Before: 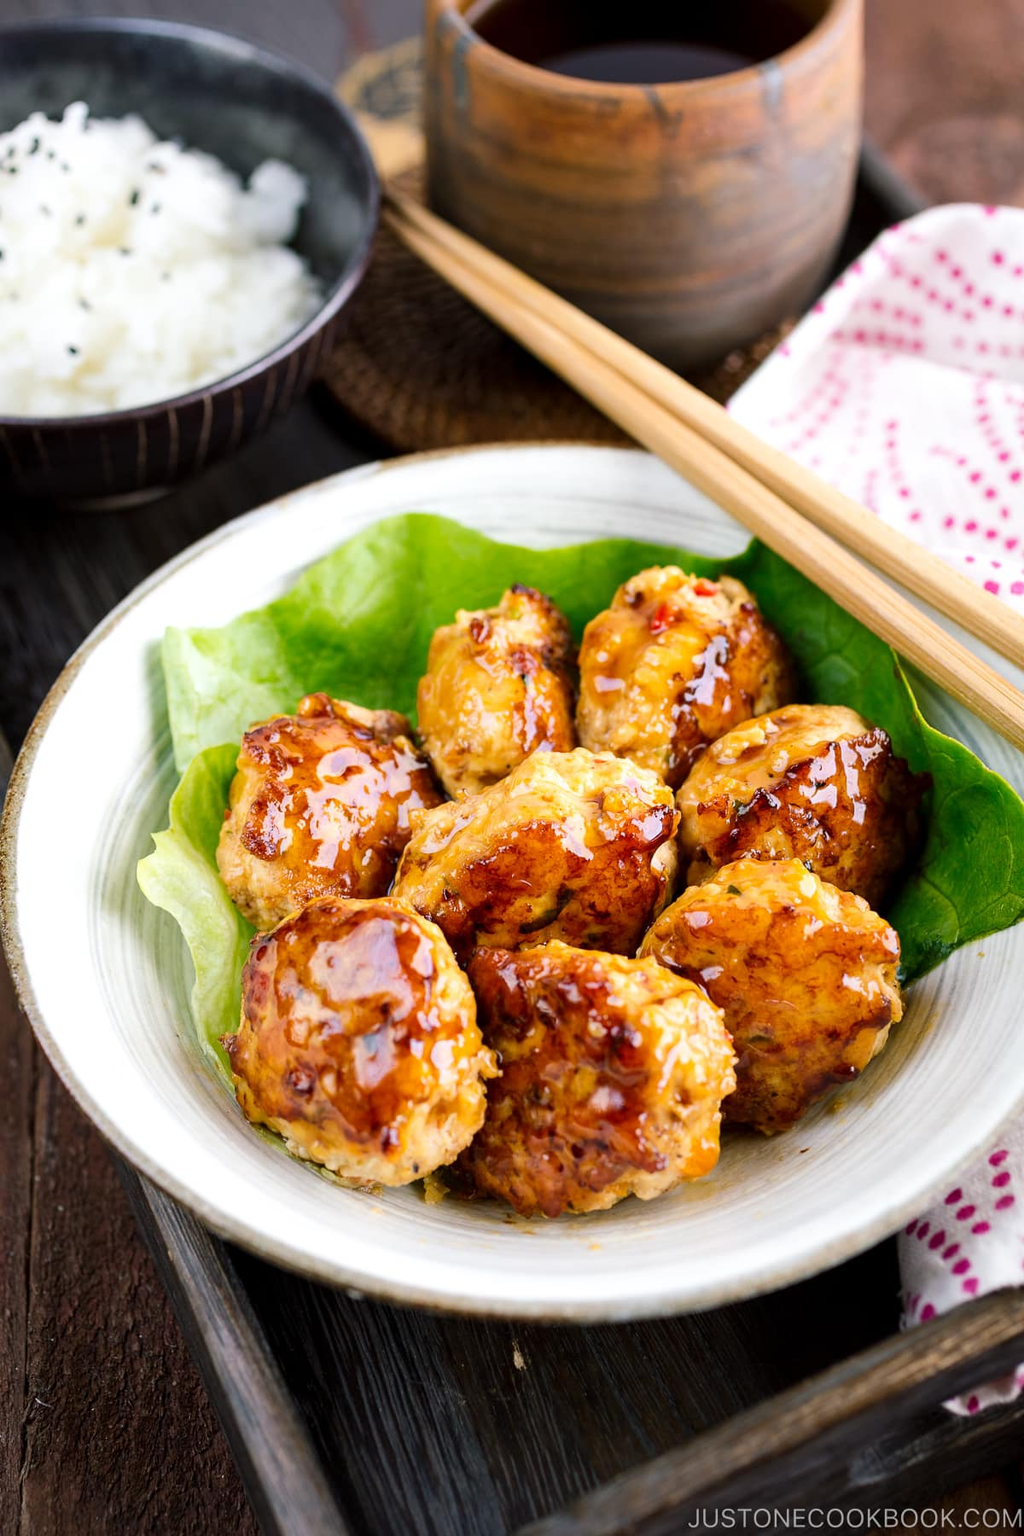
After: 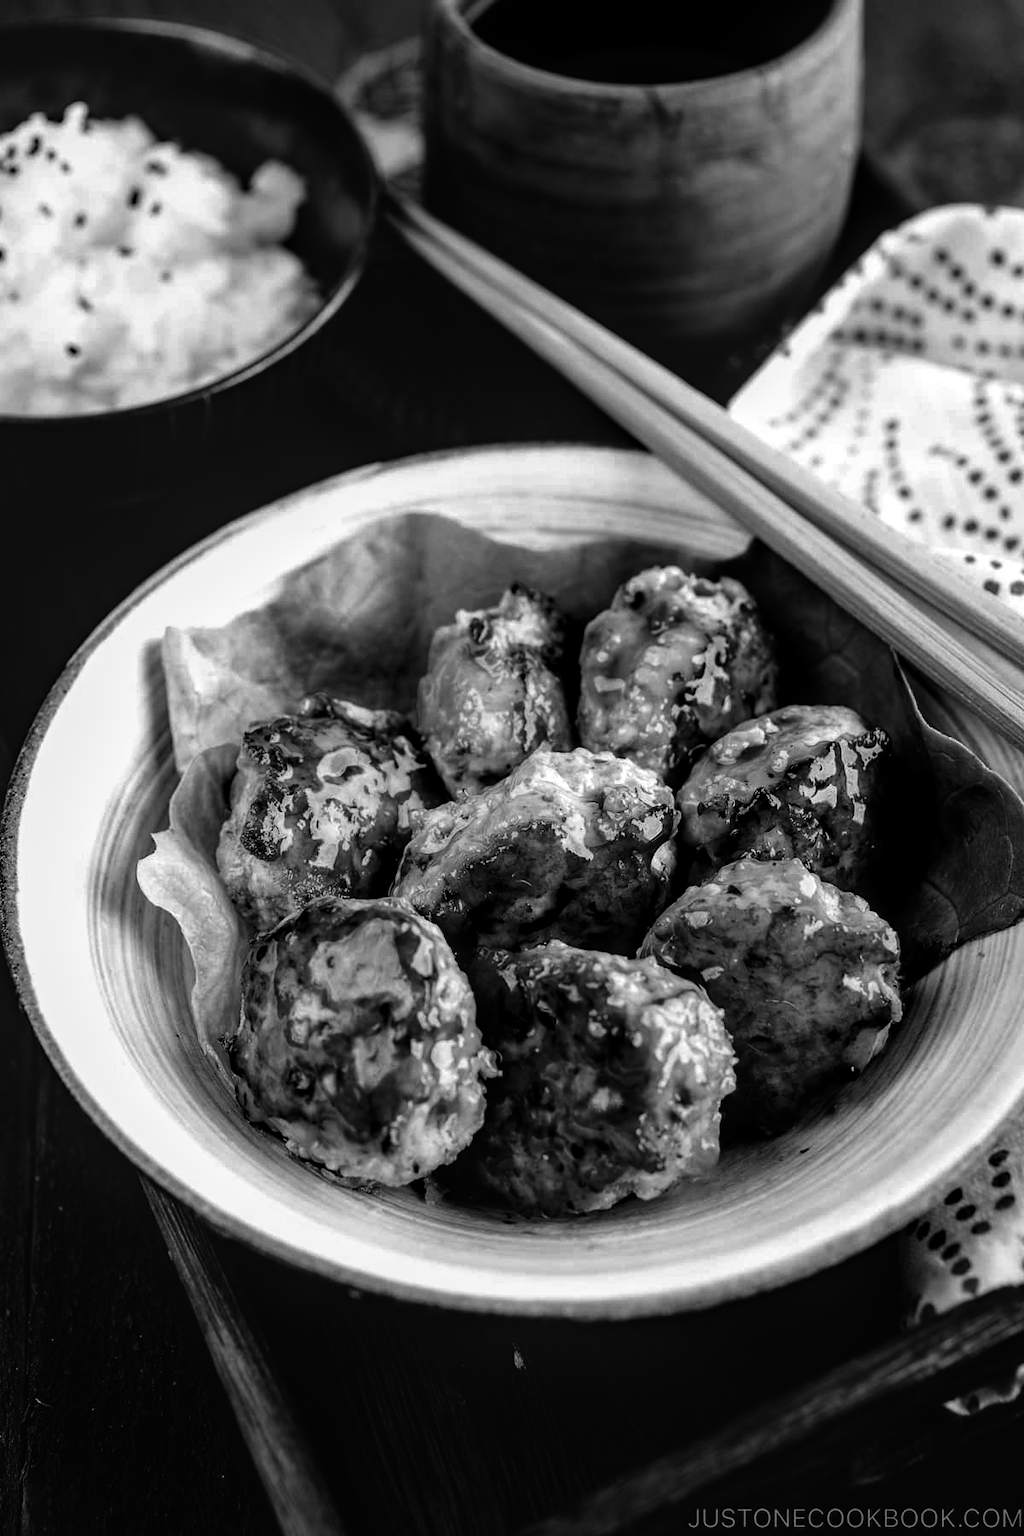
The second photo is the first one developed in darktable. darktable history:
base curve: curves: ch0 [(0, 0.024) (0.055, 0.065) (0.121, 0.166) (0.236, 0.319) (0.693, 0.726) (1, 1)], preserve colors none
local contrast: detail 130%
contrast brightness saturation: contrast 0.02, brightness -1, saturation -1
